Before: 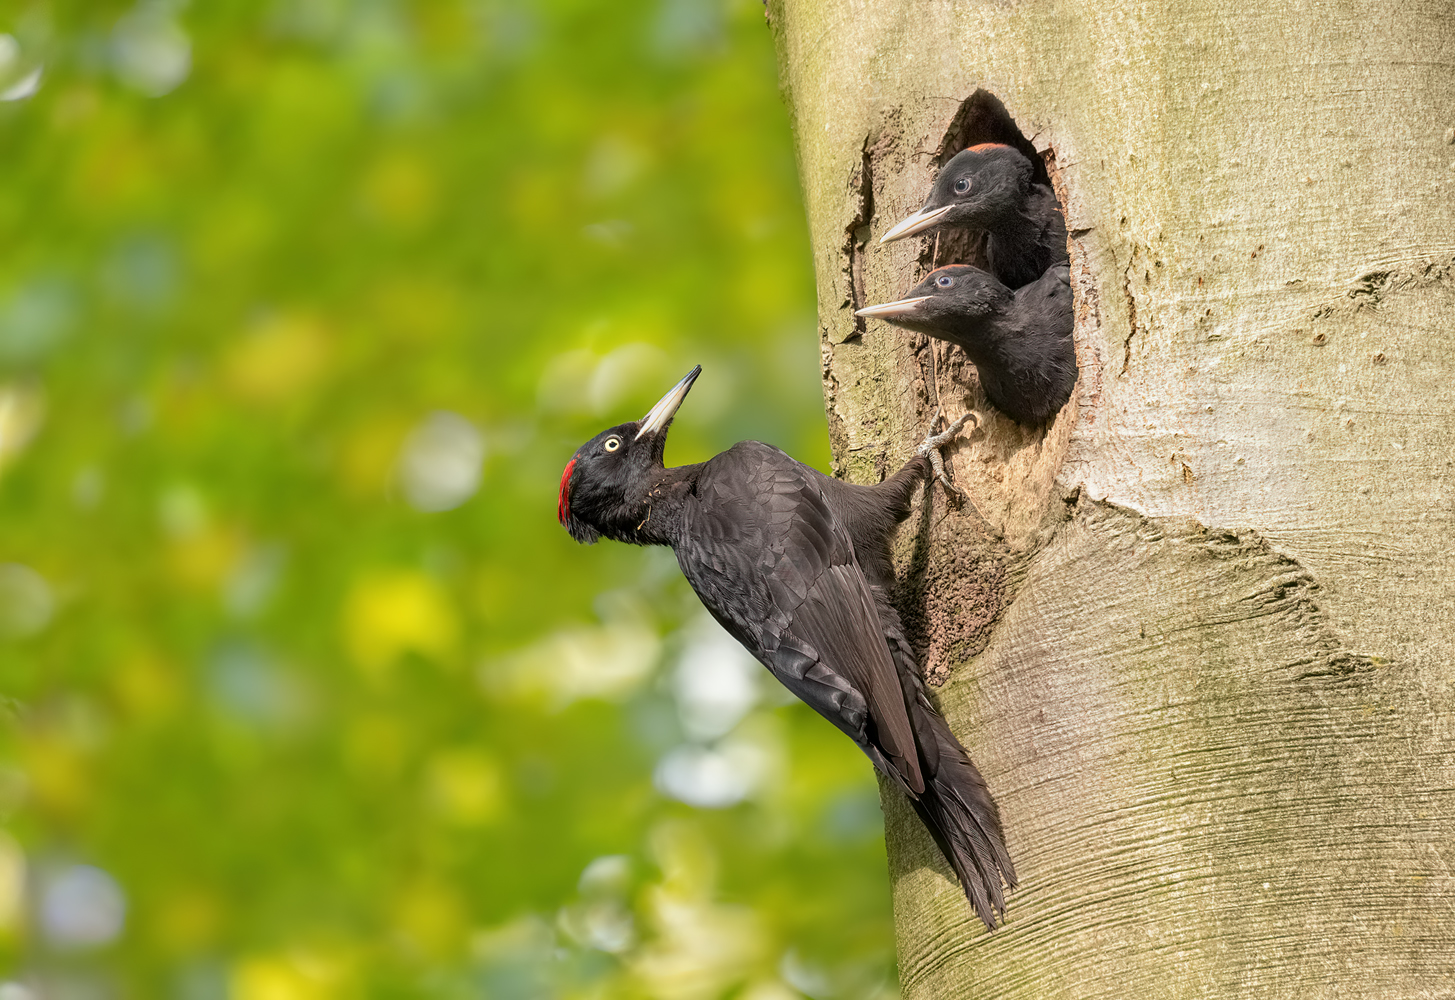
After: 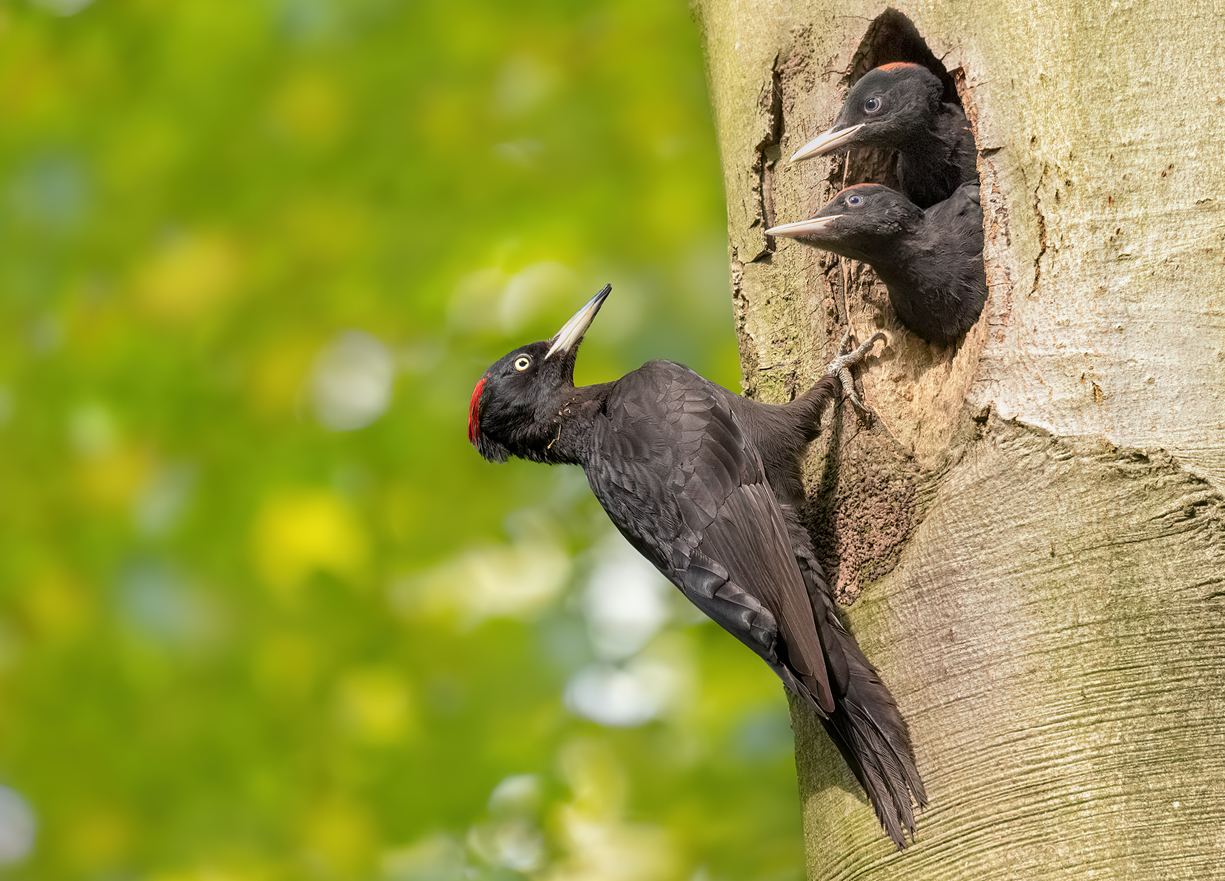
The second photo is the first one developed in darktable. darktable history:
crop: left 6.225%, top 8.103%, right 9.539%, bottom 3.765%
